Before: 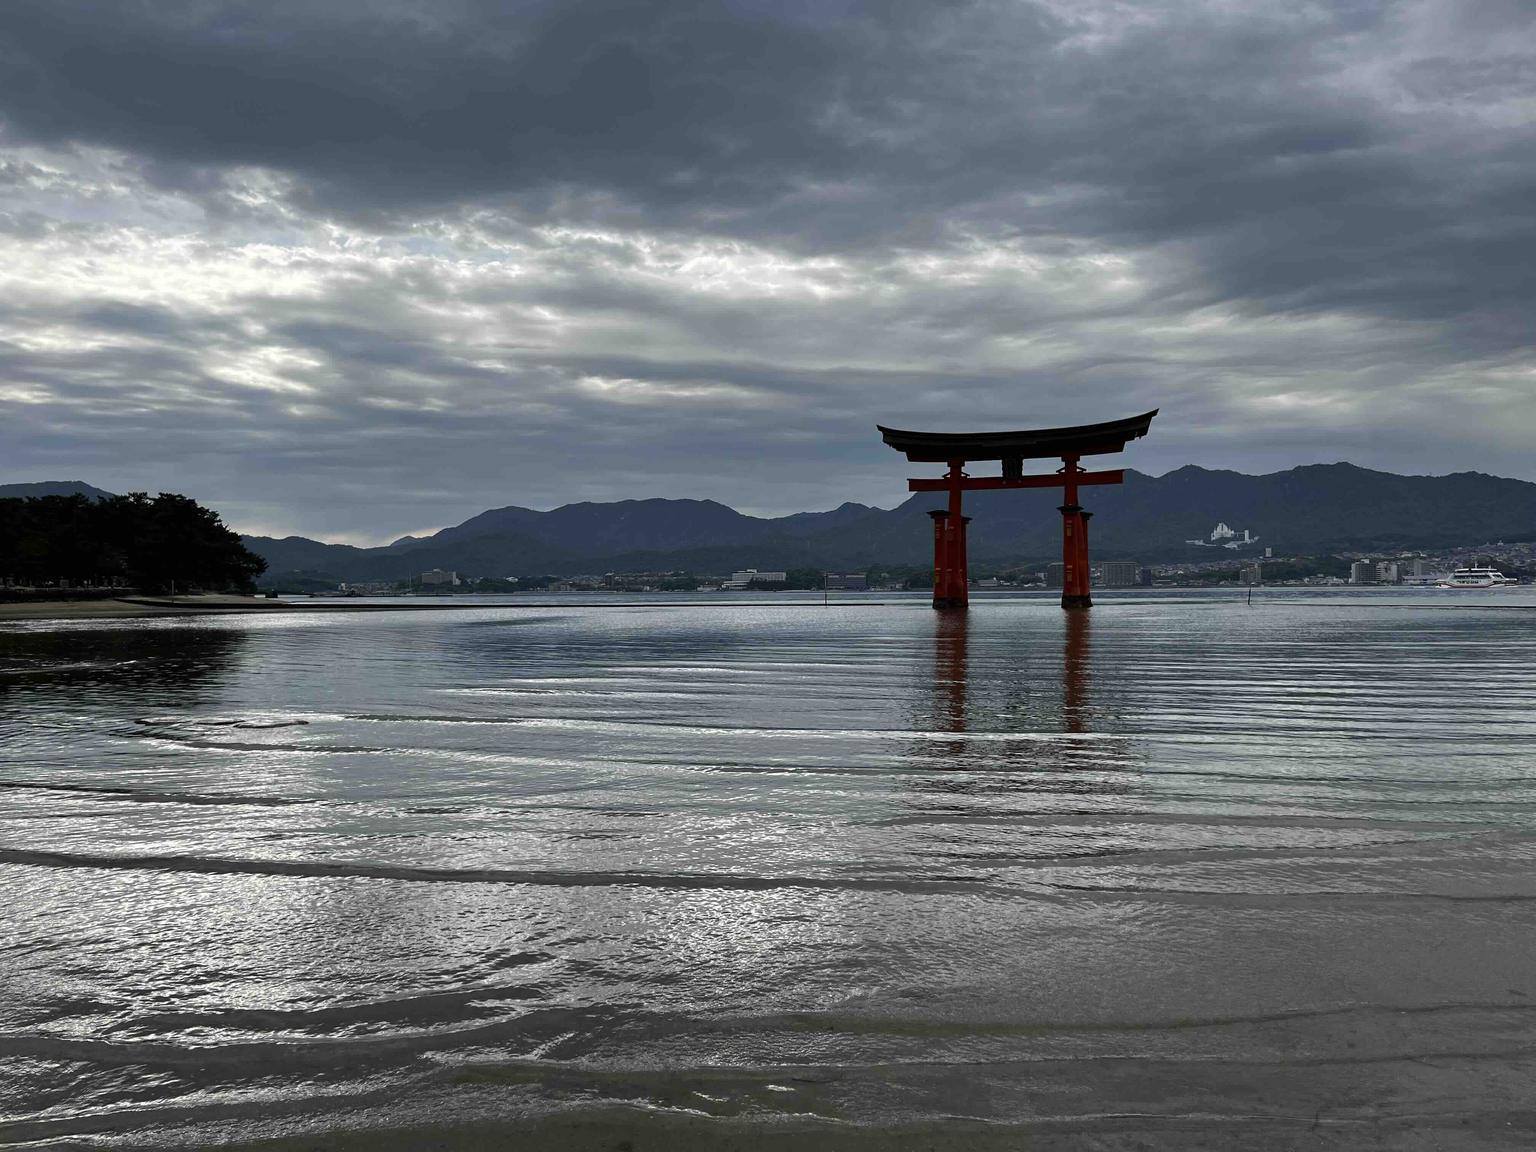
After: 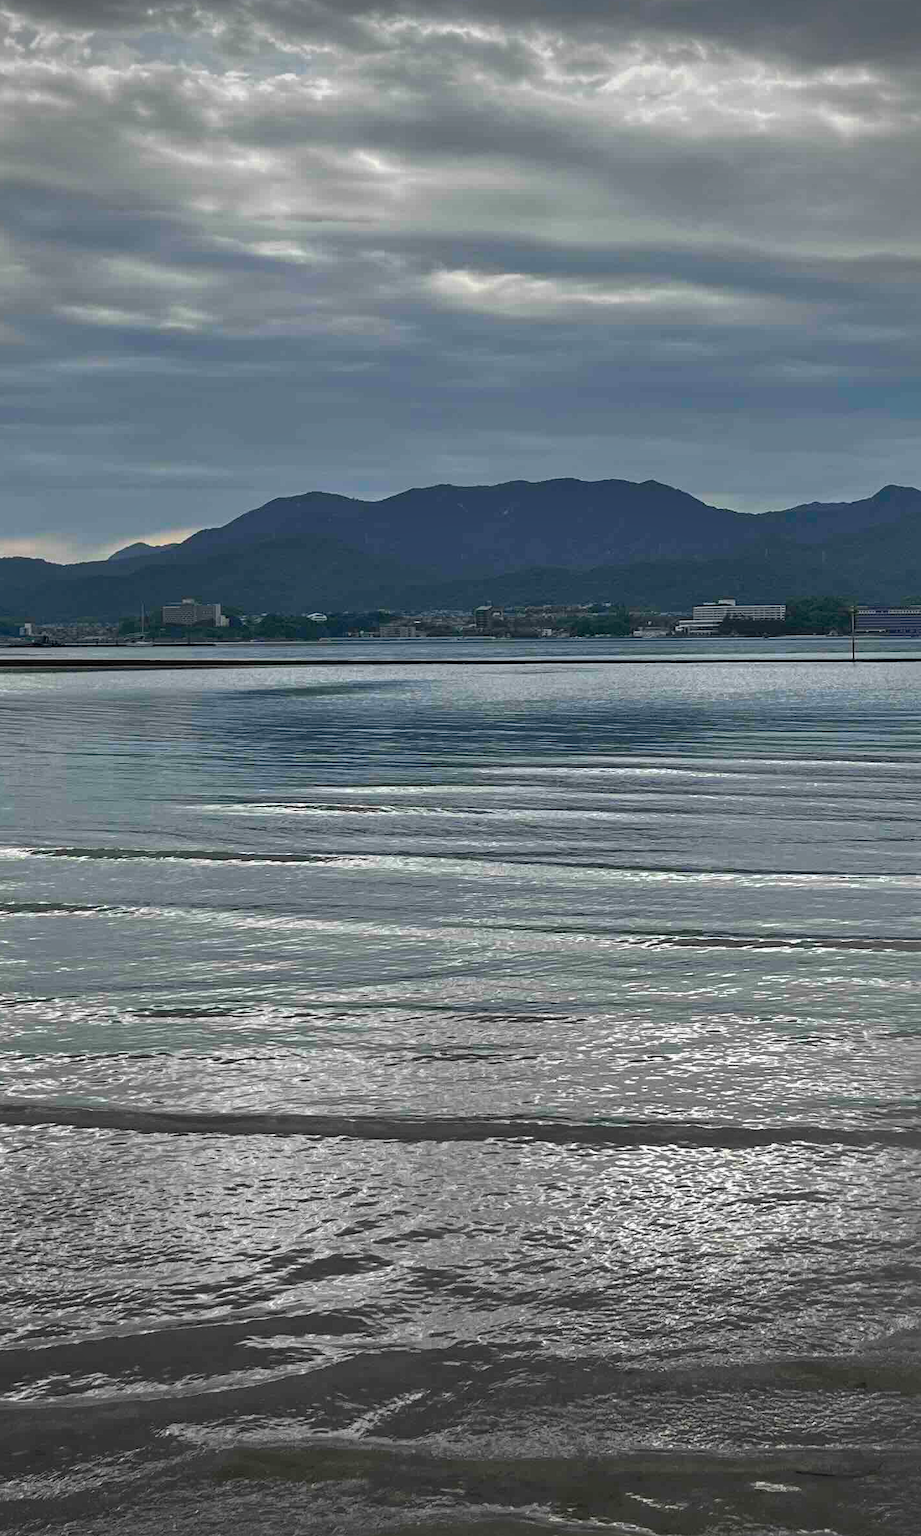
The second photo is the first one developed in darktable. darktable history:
crop and rotate: left 21.28%, top 19.011%, right 43.636%, bottom 3.004%
shadows and highlights: on, module defaults
contrast brightness saturation: contrast 0.036, saturation 0.156
vignetting: fall-off start 71.66%
